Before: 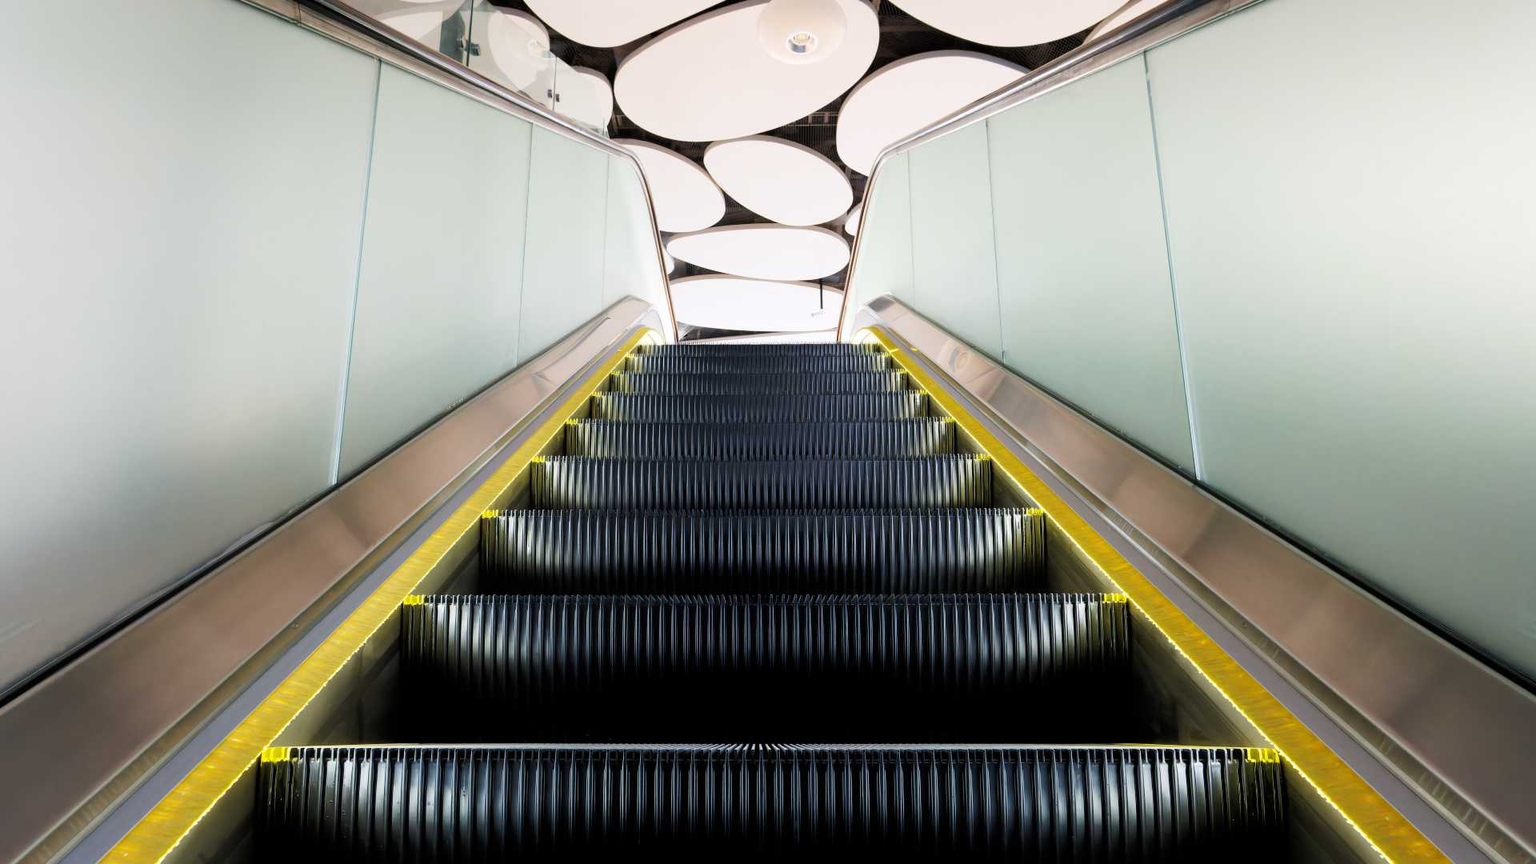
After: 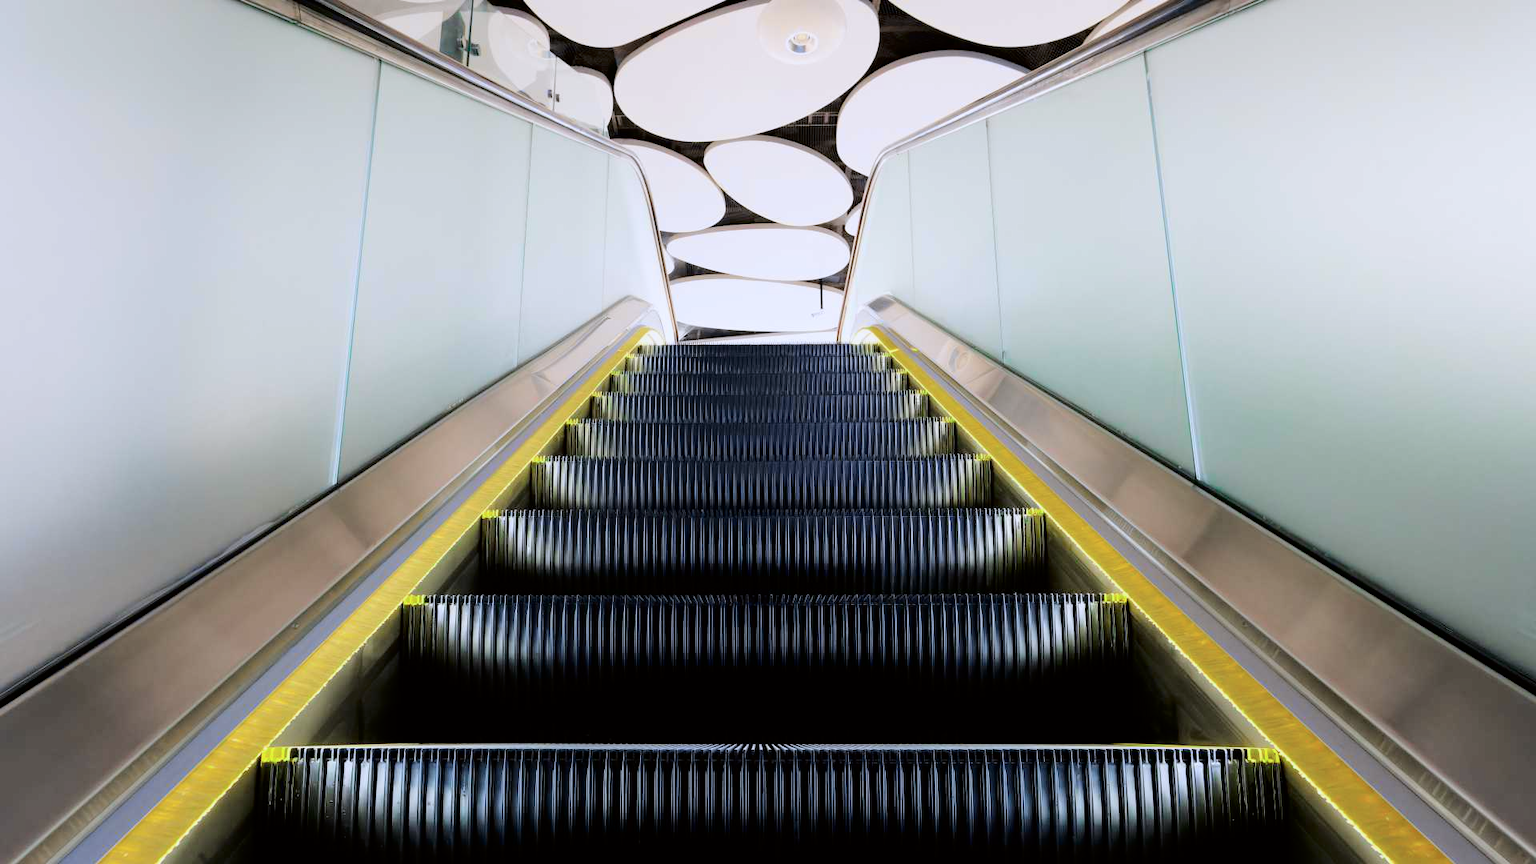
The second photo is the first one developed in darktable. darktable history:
color calibration: illuminant as shot in camera, x 0.358, y 0.373, temperature 4628.91 K
tone curve: curves: ch0 [(0, 0) (0.068, 0.031) (0.175, 0.139) (0.32, 0.345) (0.495, 0.544) (0.748, 0.762) (0.993, 0.954)]; ch1 [(0, 0) (0.294, 0.184) (0.34, 0.303) (0.371, 0.344) (0.441, 0.408) (0.477, 0.474) (0.499, 0.5) (0.529, 0.523) (0.677, 0.762) (1, 1)]; ch2 [(0, 0) (0.431, 0.419) (0.495, 0.502) (0.524, 0.534) (0.557, 0.56) (0.634, 0.654) (0.728, 0.722) (1, 1)], color space Lab, independent channels, preserve colors none
